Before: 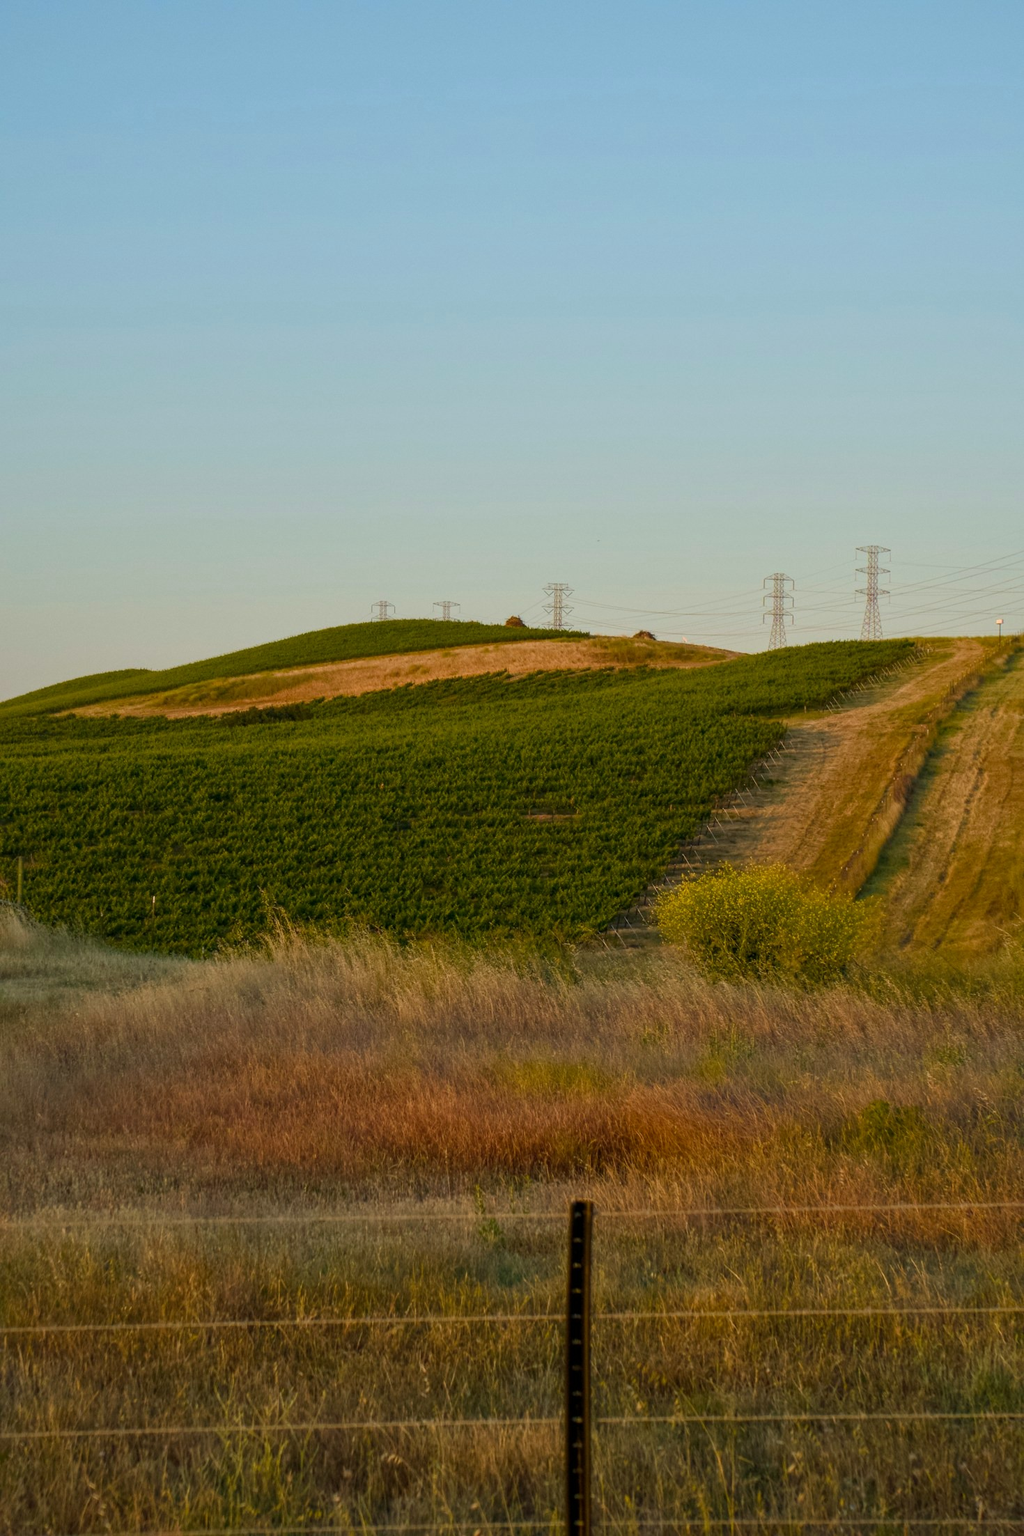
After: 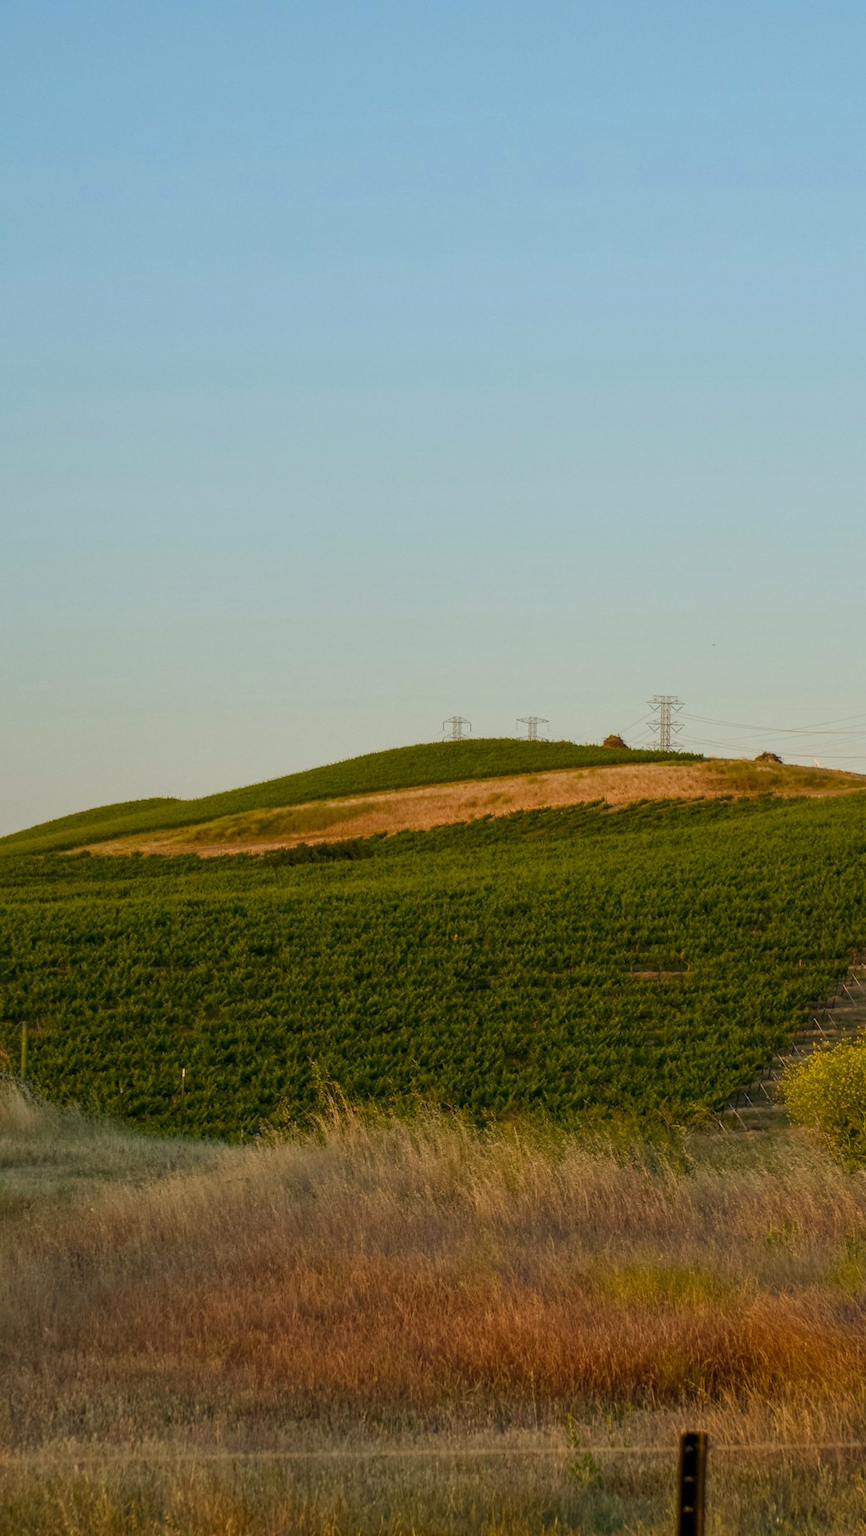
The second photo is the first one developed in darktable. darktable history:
crop: right 29.03%, bottom 16.135%
exposure: compensate highlight preservation false
